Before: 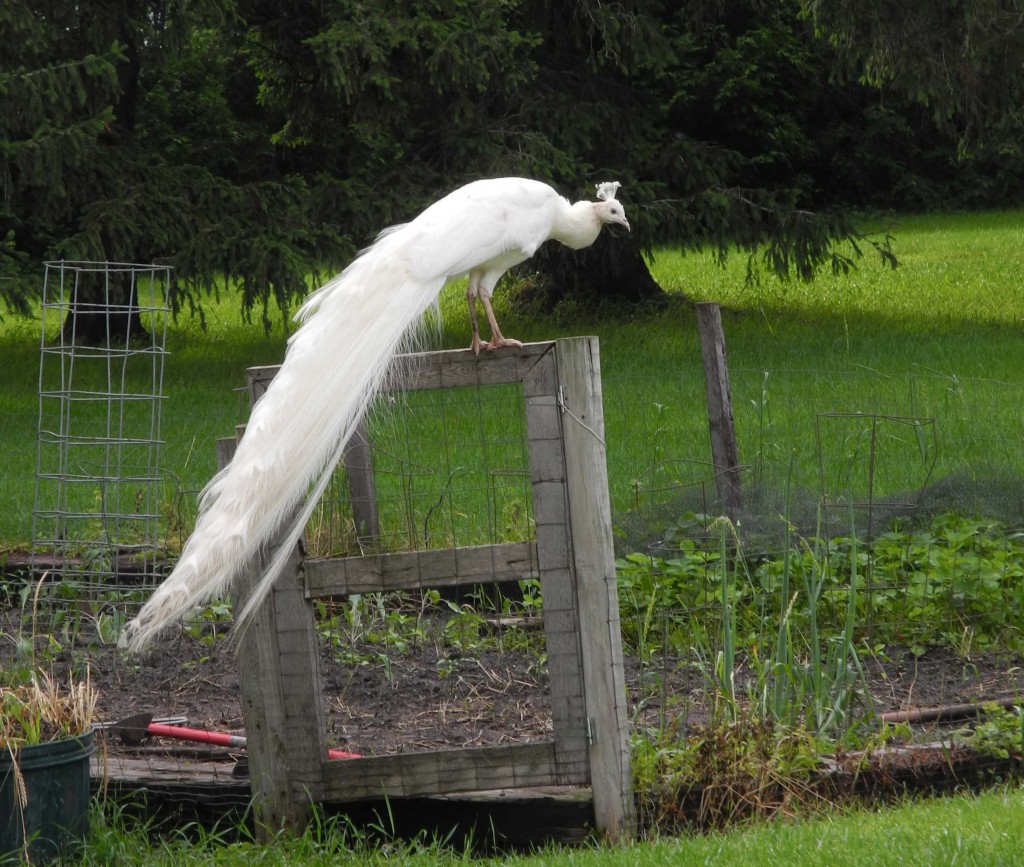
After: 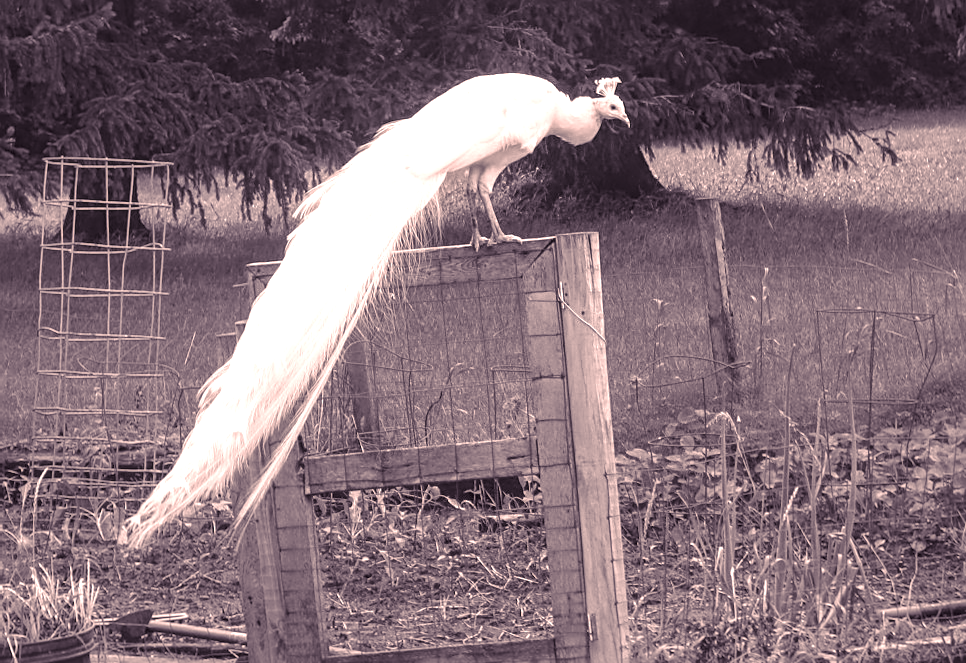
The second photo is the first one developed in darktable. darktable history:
crop and rotate: angle 0.07°, top 11.988%, right 5.471%, bottom 11.336%
color balance rgb: shadows lift › chroma 6.339%, shadows lift › hue 304.42°, highlights gain › chroma 4.396%, highlights gain › hue 34.32°, global offset › luminance 0.468%, perceptual saturation grading › global saturation 37.241%, perceptual saturation grading › shadows 35.385%, perceptual brilliance grading › global brilliance 9.664%, perceptual brilliance grading › shadows 14.634%
exposure: exposure 0.664 EV, compensate highlight preservation false
color calibration: output gray [0.21, 0.42, 0.37, 0], illuminant as shot in camera, x 0.359, y 0.363, temperature 4561.57 K
local contrast: on, module defaults
sharpen: on, module defaults
